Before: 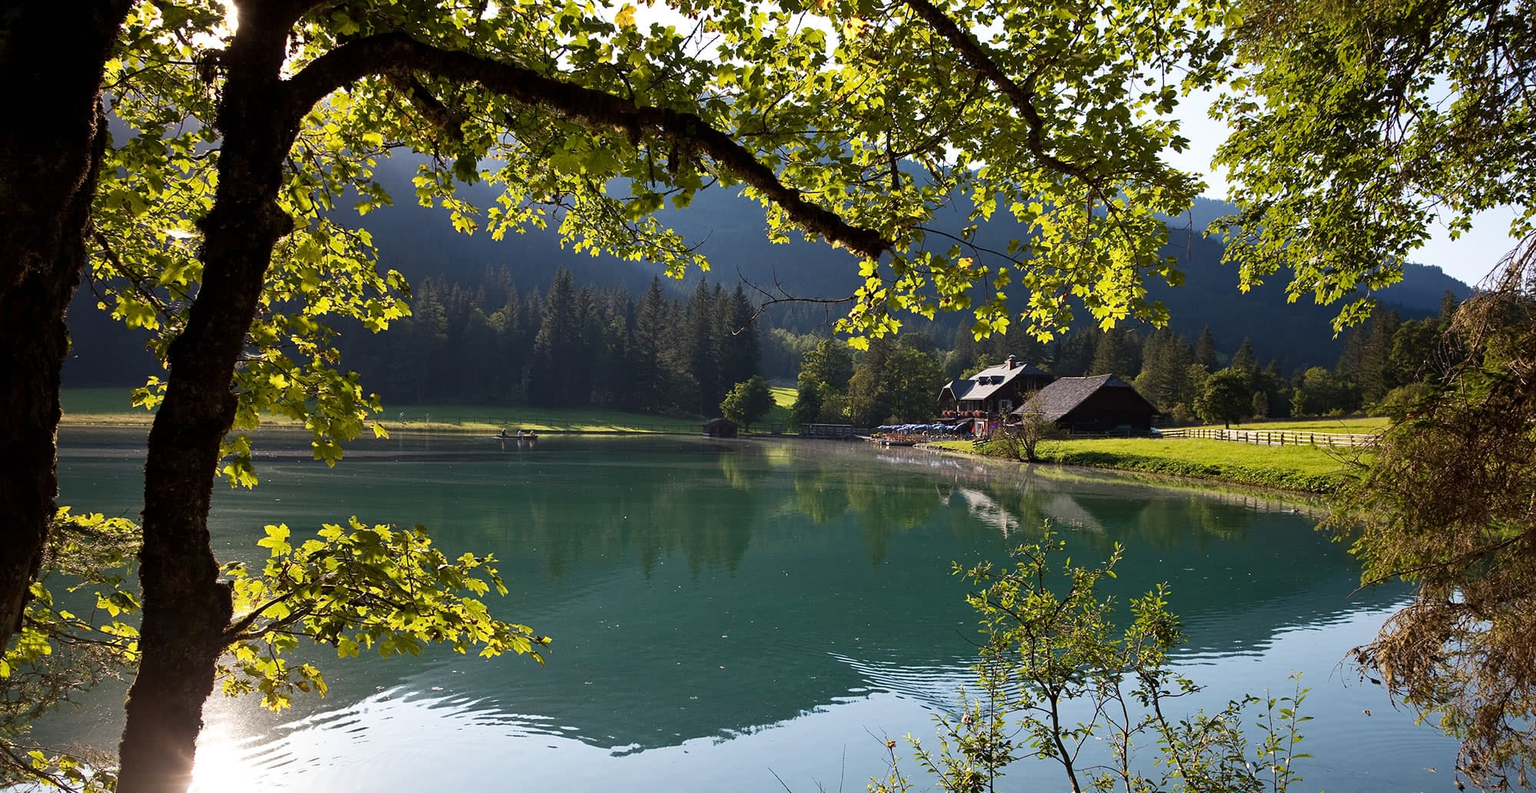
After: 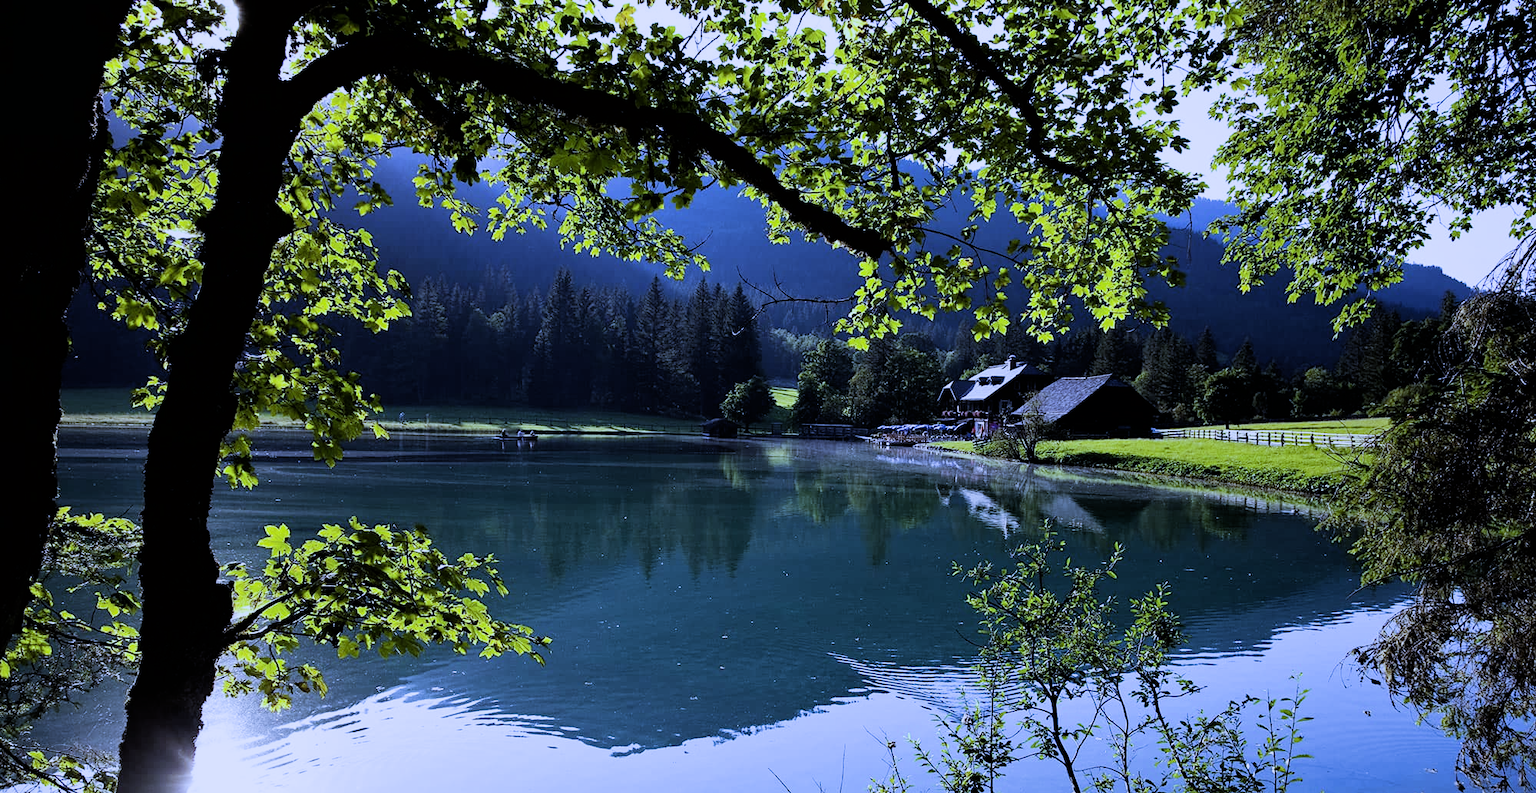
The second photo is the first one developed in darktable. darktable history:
filmic rgb: black relative exposure -5 EV, white relative exposure 3.5 EV, hardness 3.19, contrast 1.4, highlights saturation mix -30%
white balance: red 0.766, blue 1.537
